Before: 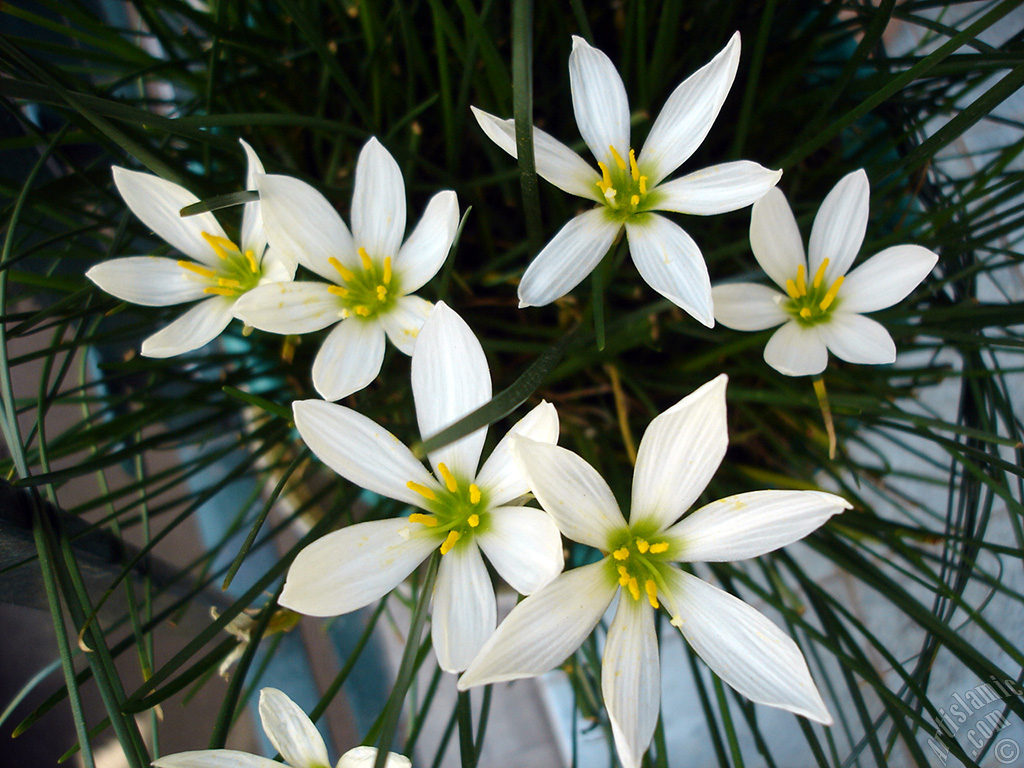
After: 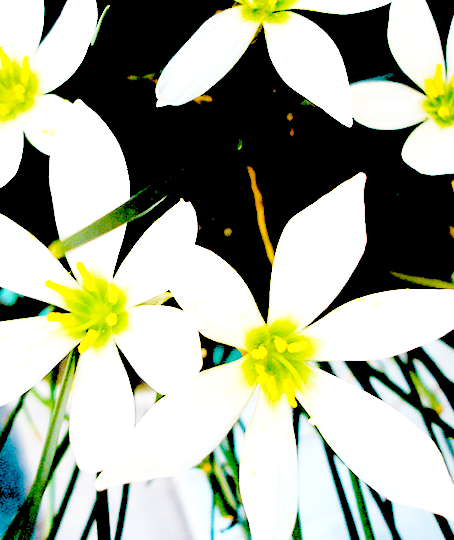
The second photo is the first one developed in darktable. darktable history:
crop: left 35.432%, top 26.233%, right 20.145%, bottom 3.432%
rgb levels: levels [[0.027, 0.429, 0.996], [0, 0.5, 1], [0, 0.5, 1]]
base curve: curves: ch0 [(0, 0) (0.028, 0.03) (0.121, 0.232) (0.46, 0.748) (0.859, 0.968) (1, 1)], preserve colors none
exposure: black level correction 0.035, exposure 0.9 EV, compensate highlight preservation false
